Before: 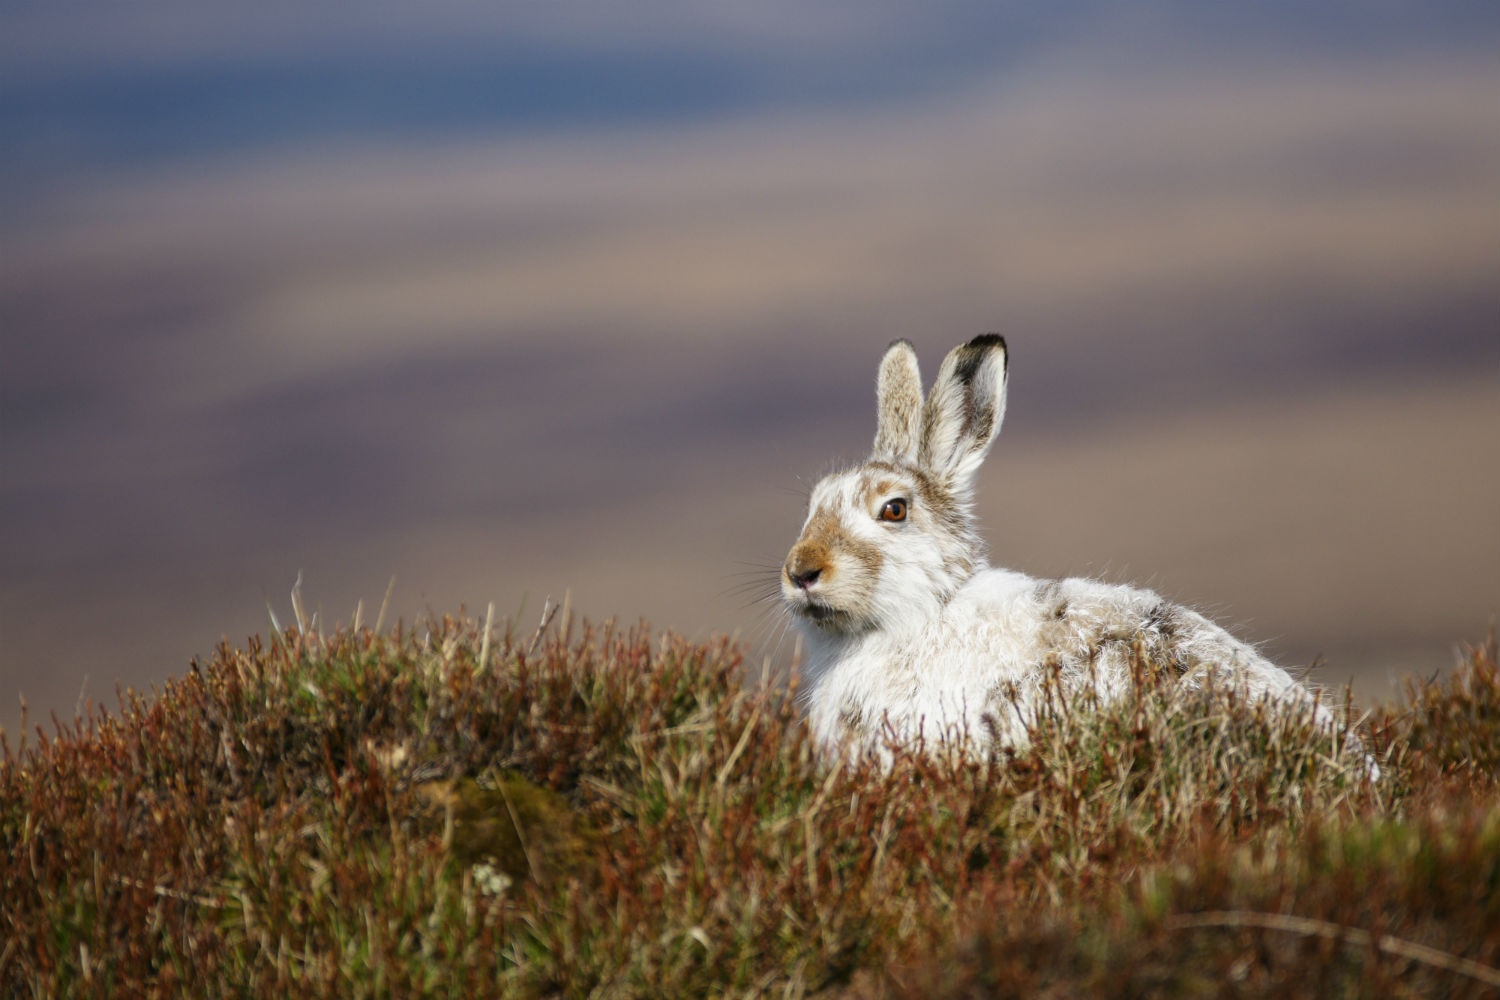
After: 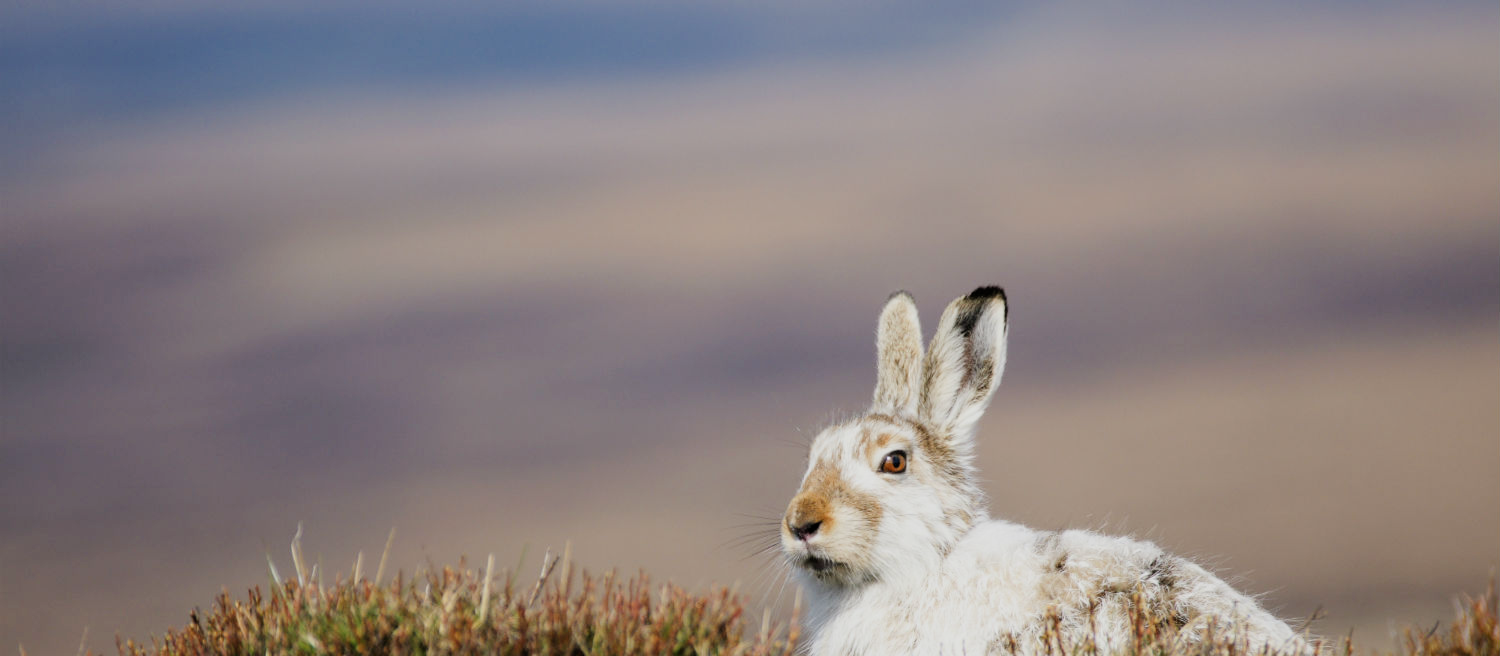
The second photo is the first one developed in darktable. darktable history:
filmic rgb: black relative exposure -6.68 EV, white relative exposure 4.56 EV, hardness 3.25
crop and rotate: top 4.848%, bottom 29.503%
rotate and perspective: crop left 0, crop top 0
exposure: black level correction 0, exposure 0.5 EV, compensate highlight preservation false
